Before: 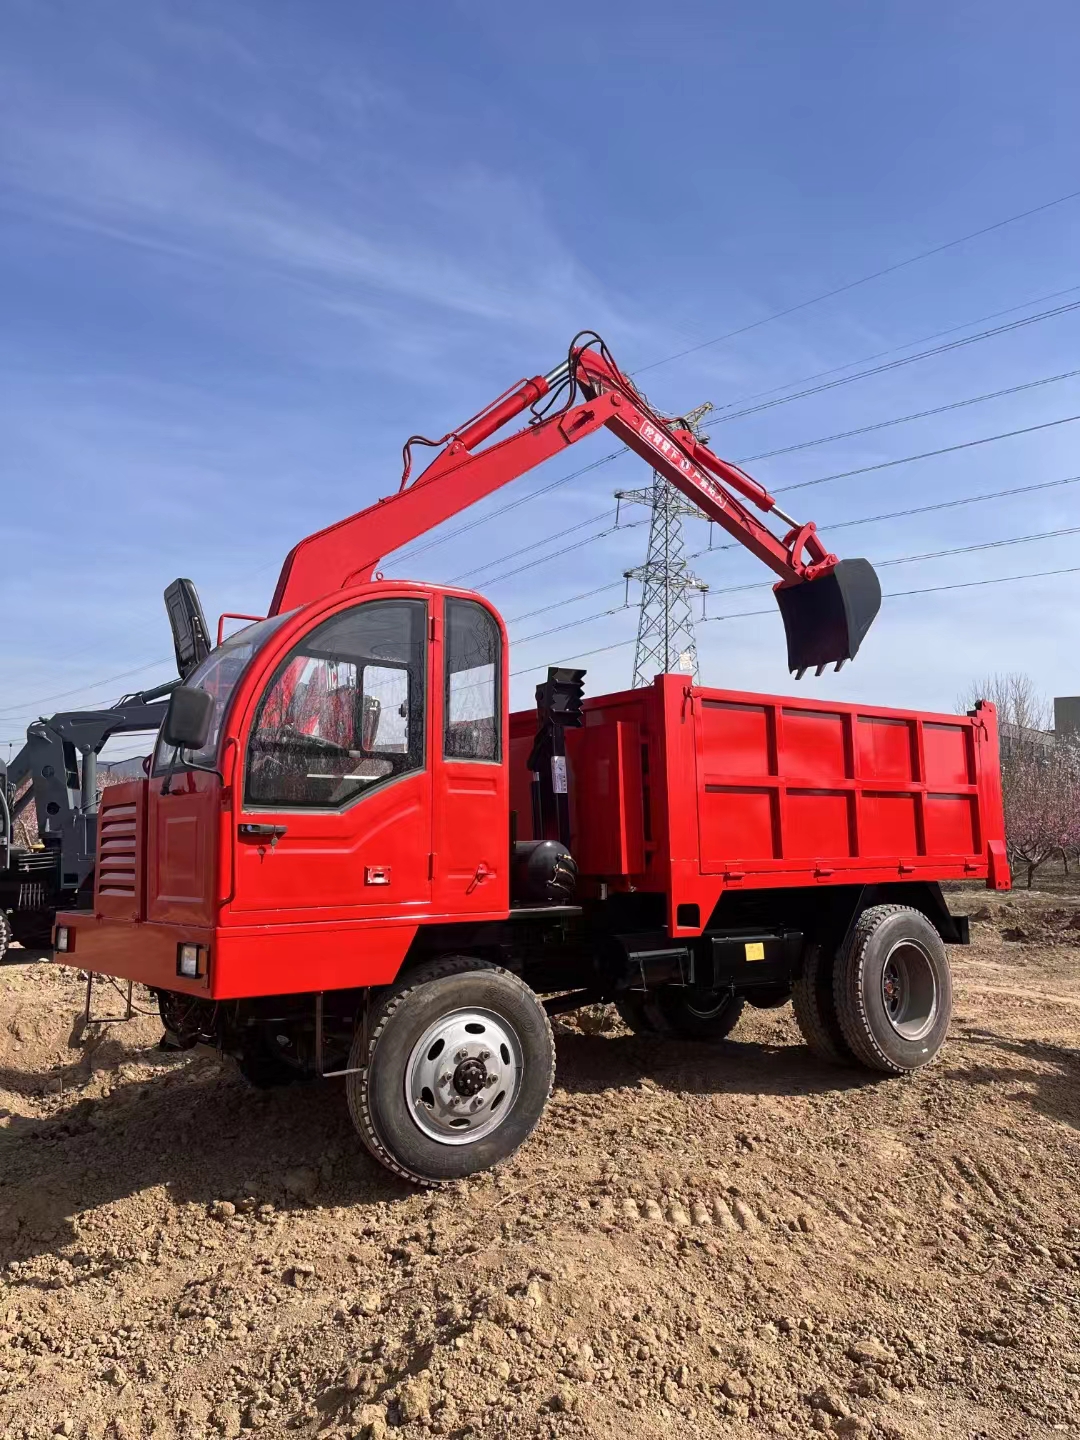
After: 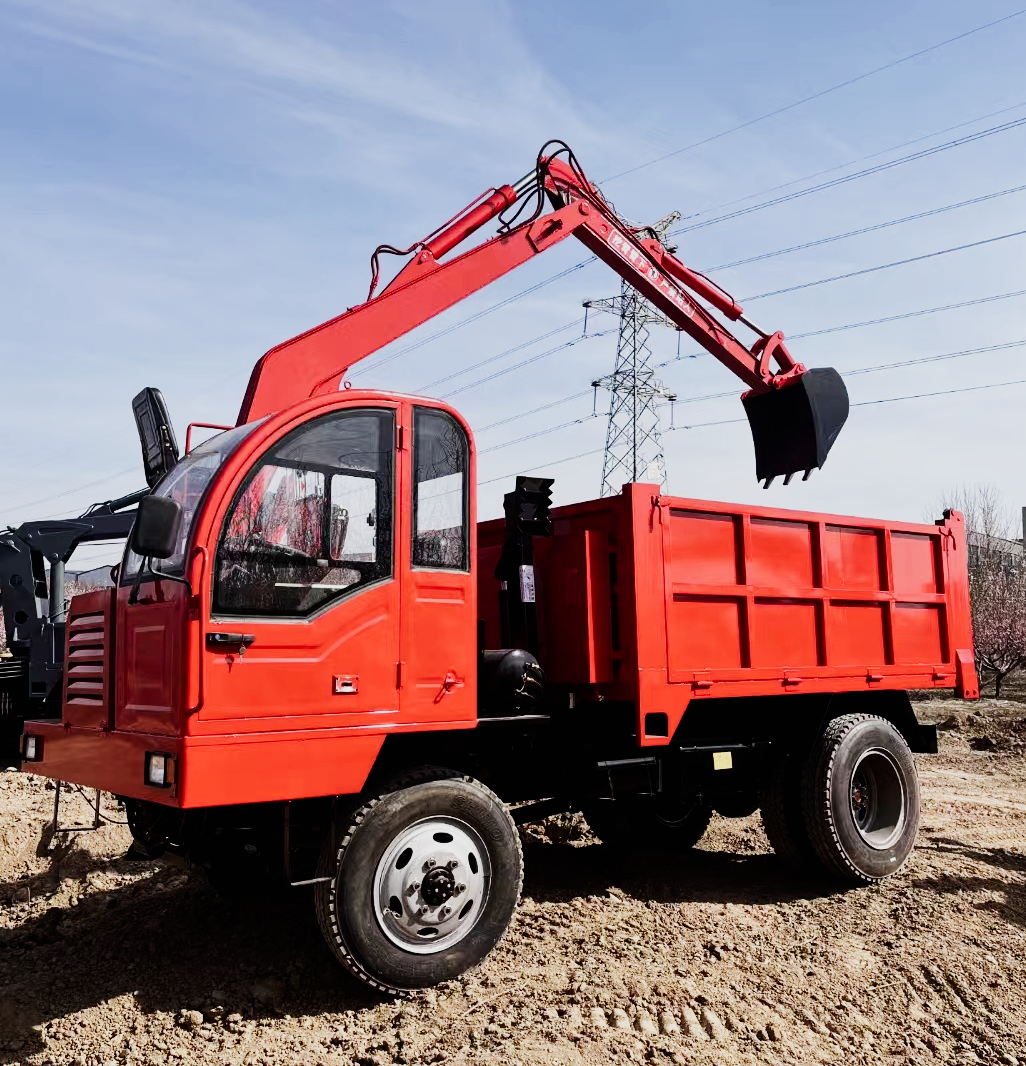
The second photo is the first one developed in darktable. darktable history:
sigmoid: skew -0.2, preserve hue 0%, red attenuation 0.1, red rotation 0.035, green attenuation 0.1, green rotation -0.017, blue attenuation 0.15, blue rotation -0.052, base primaries Rec2020
crop and rotate: left 2.991%, top 13.302%, right 1.981%, bottom 12.636%
tone equalizer: -8 EV -0.75 EV, -7 EV -0.7 EV, -6 EV -0.6 EV, -5 EV -0.4 EV, -3 EV 0.4 EV, -2 EV 0.6 EV, -1 EV 0.7 EV, +0 EV 0.75 EV, edges refinement/feathering 500, mask exposure compensation -1.57 EV, preserve details no
